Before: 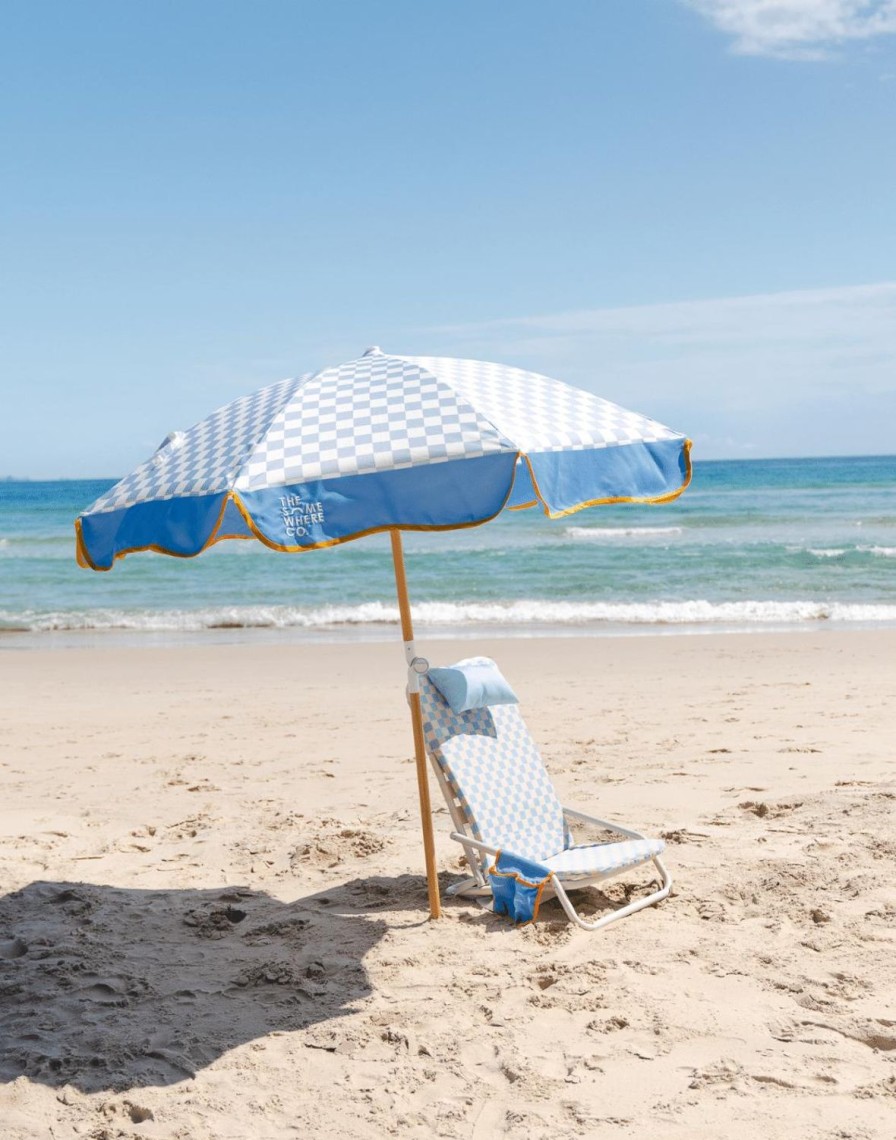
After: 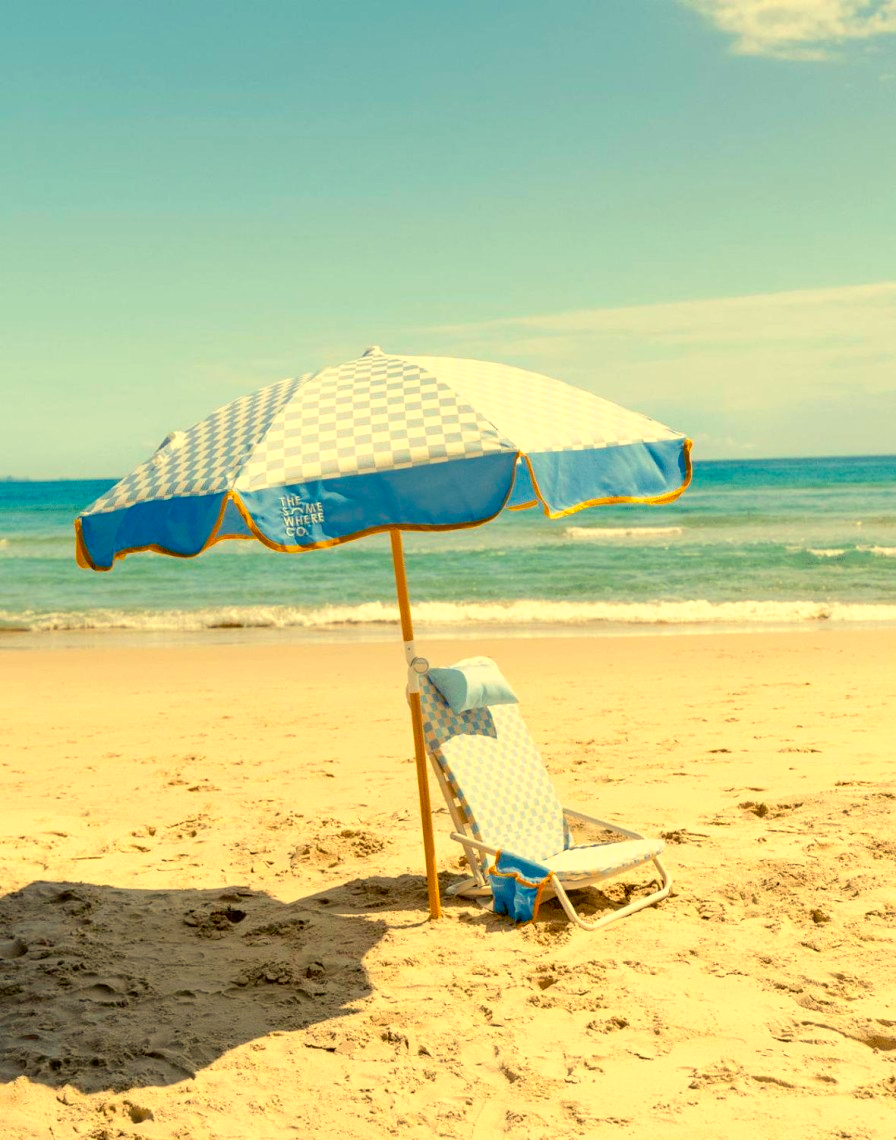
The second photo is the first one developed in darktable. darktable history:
base curve: curves: ch0 [(0.017, 0) (0.425, 0.441) (0.844, 0.933) (1, 1)], preserve colors none
white balance: red 1.08, blue 0.791
color balance rgb: linear chroma grading › global chroma 13.3%, global vibrance 41.49%
